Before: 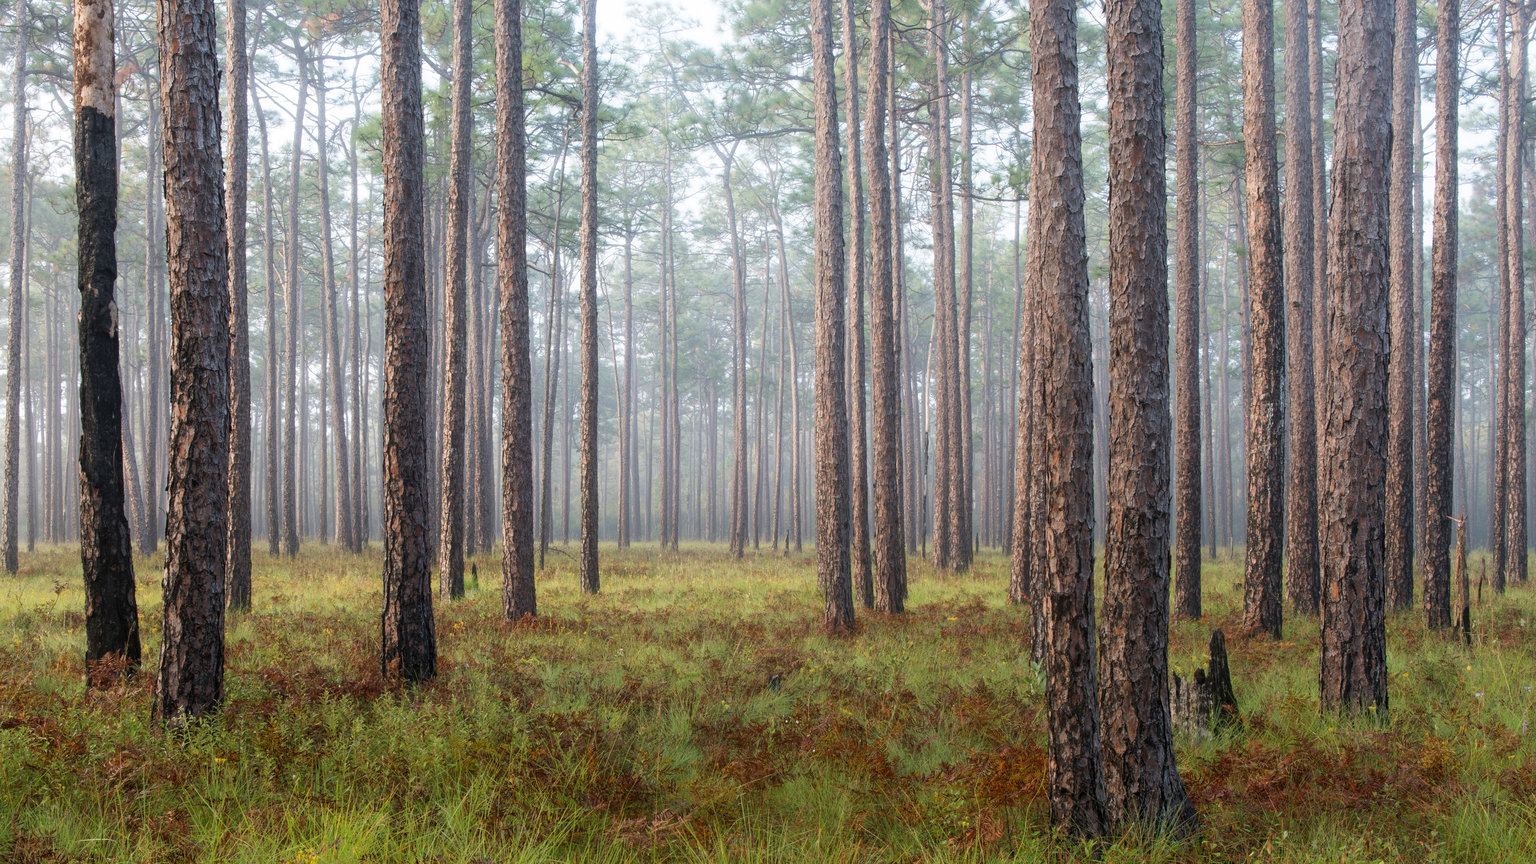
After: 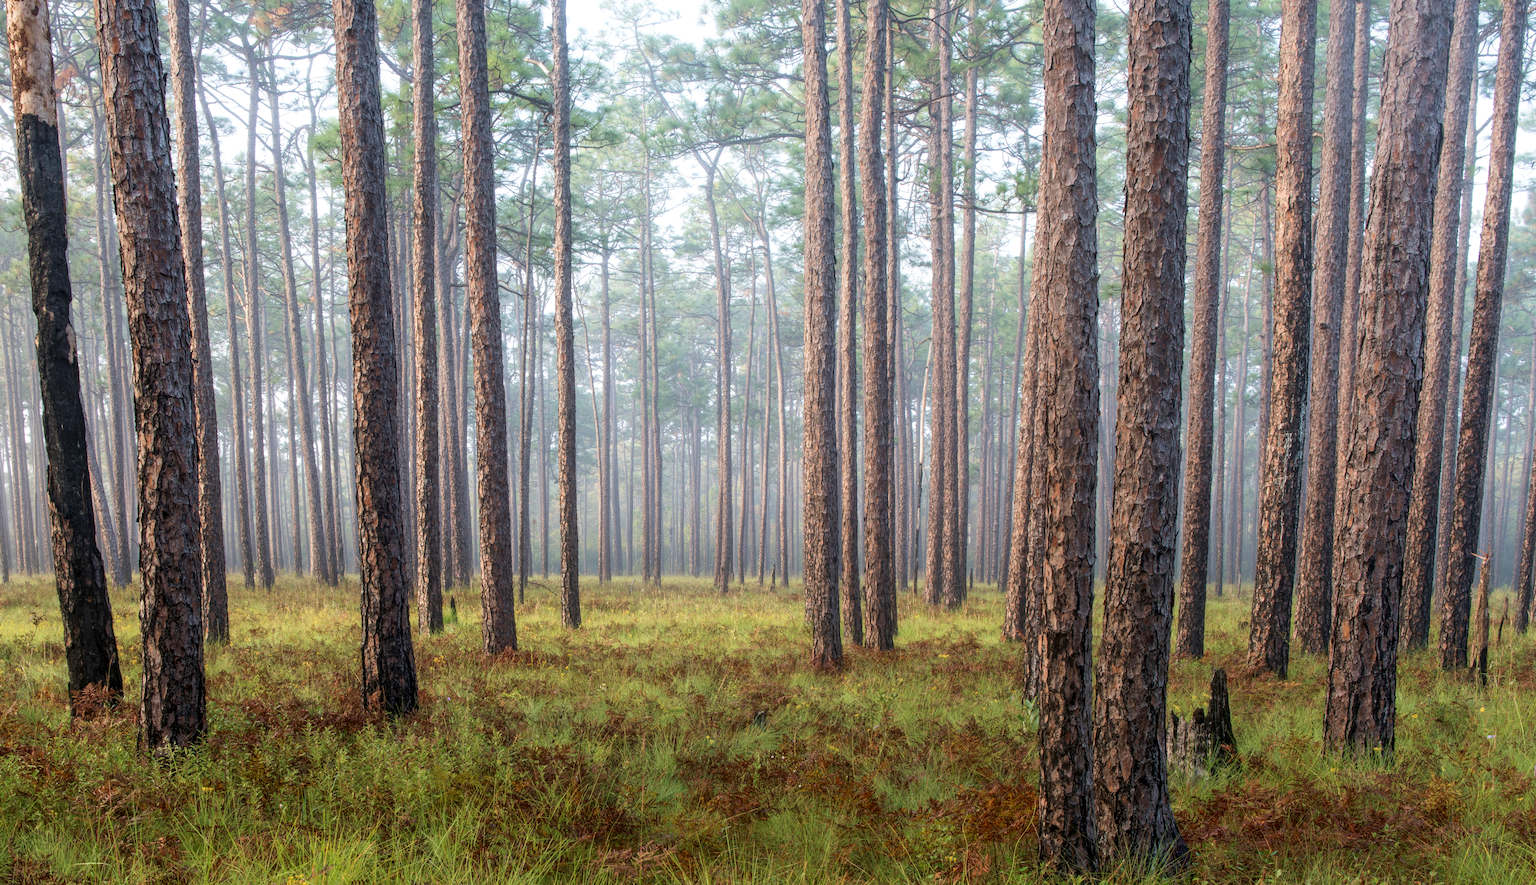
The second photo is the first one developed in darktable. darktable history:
velvia: on, module defaults
local contrast: on, module defaults
rotate and perspective: rotation 0.074°, lens shift (vertical) 0.096, lens shift (horizontal) -0.041, crop left 0.043, crop right 0.952, crop top 0.024, crop bottom 0.979
